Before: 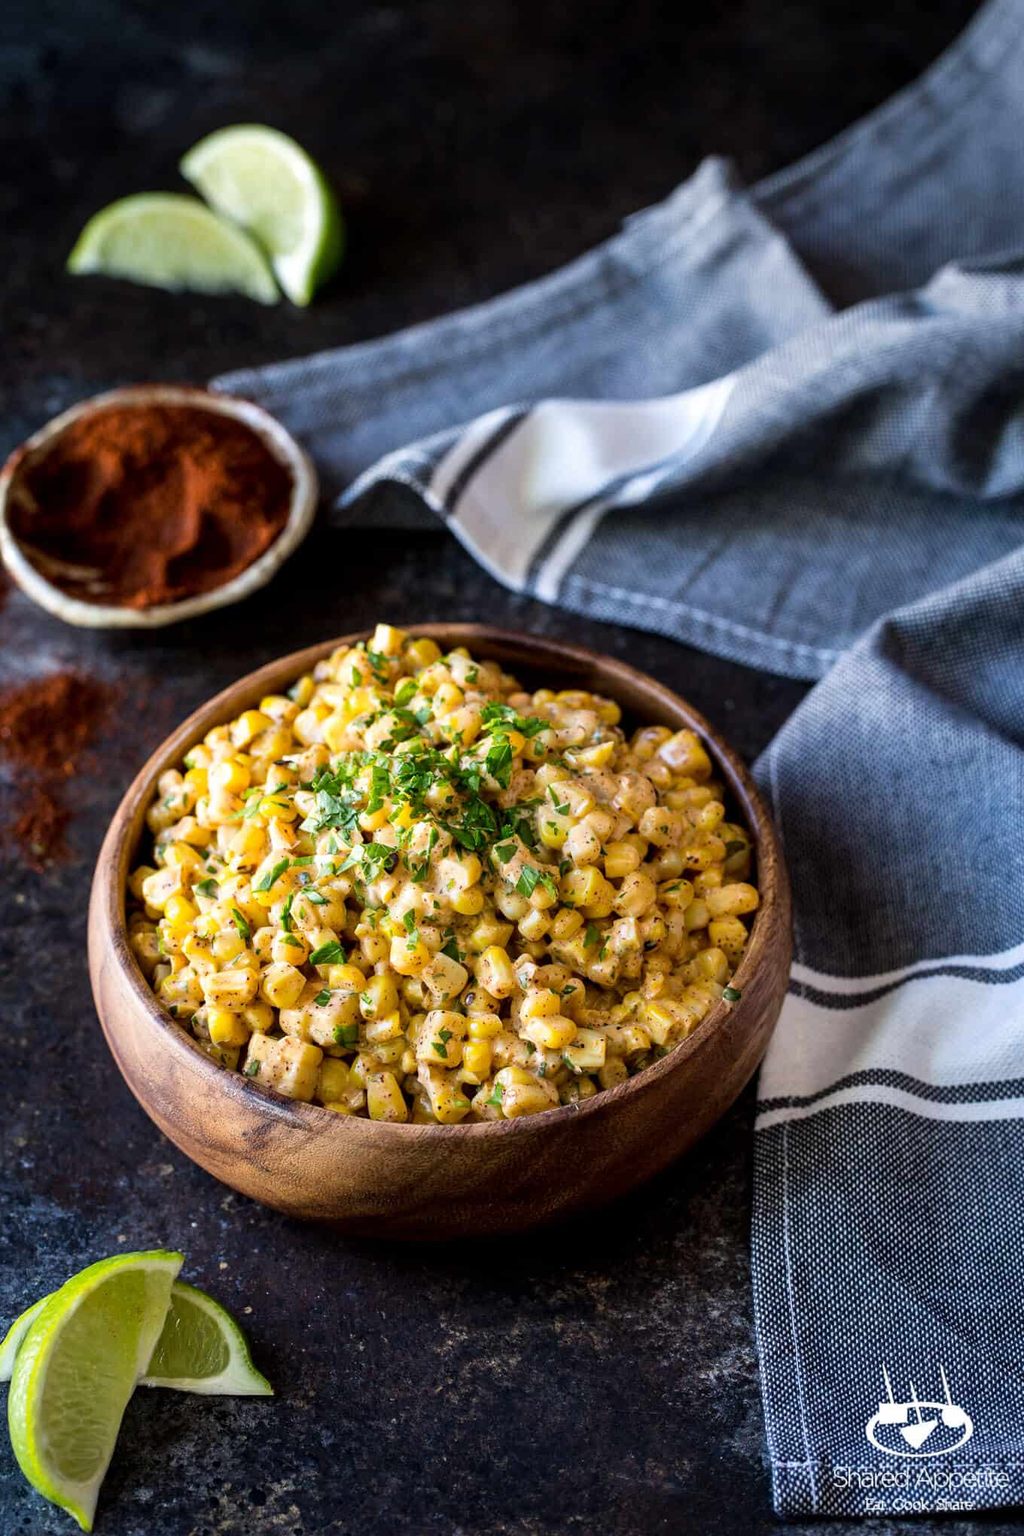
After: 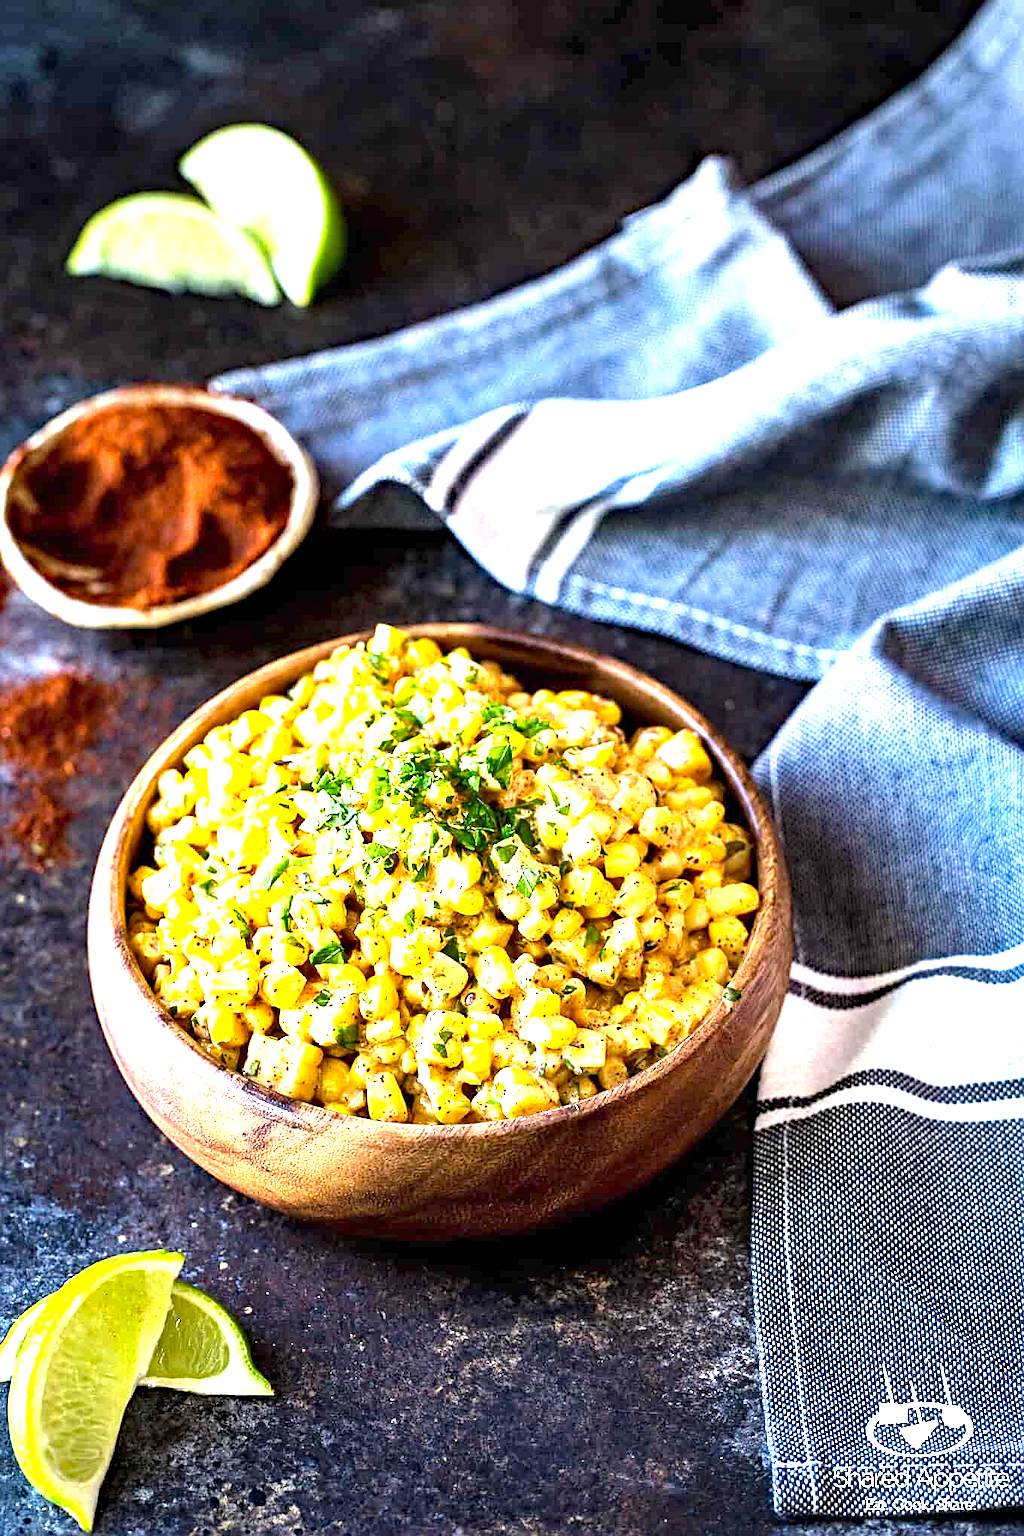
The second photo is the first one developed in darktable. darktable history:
sharpen: on, module defaults
shadows and highlights: shadows 37.27, highlights -28.18, soften with gaussian
haze removal: strength 0.29, distance 0.25, compatibility mode true, adaptive false
exposure: exposure 2 EV, compensate highlight preservation false
